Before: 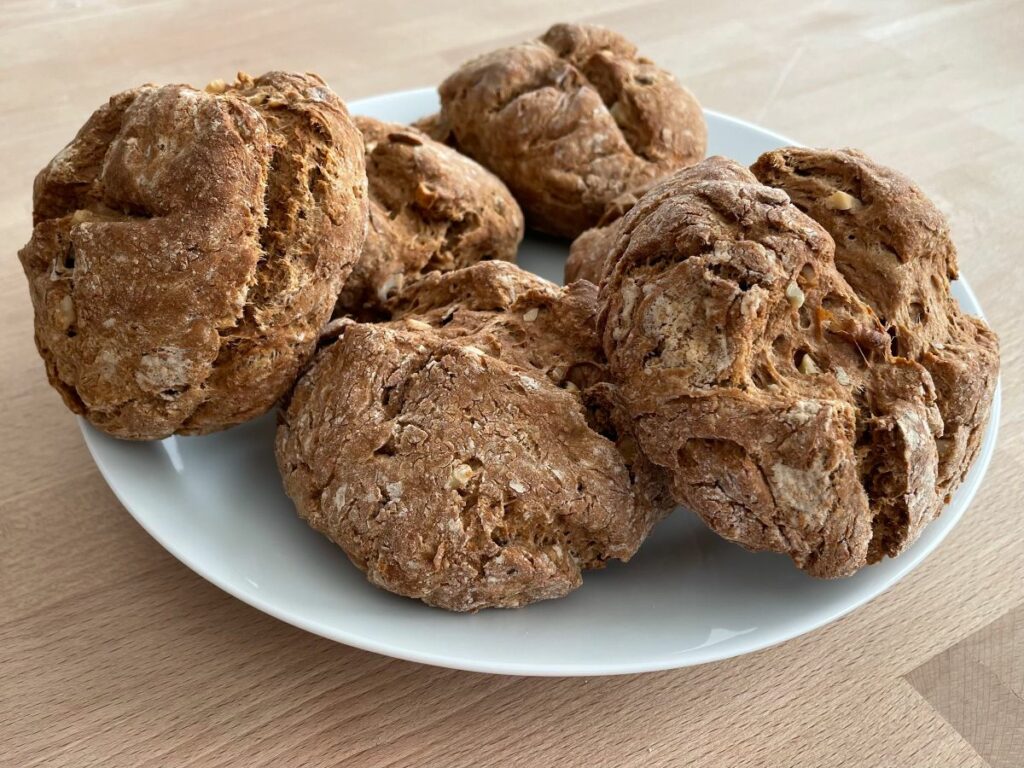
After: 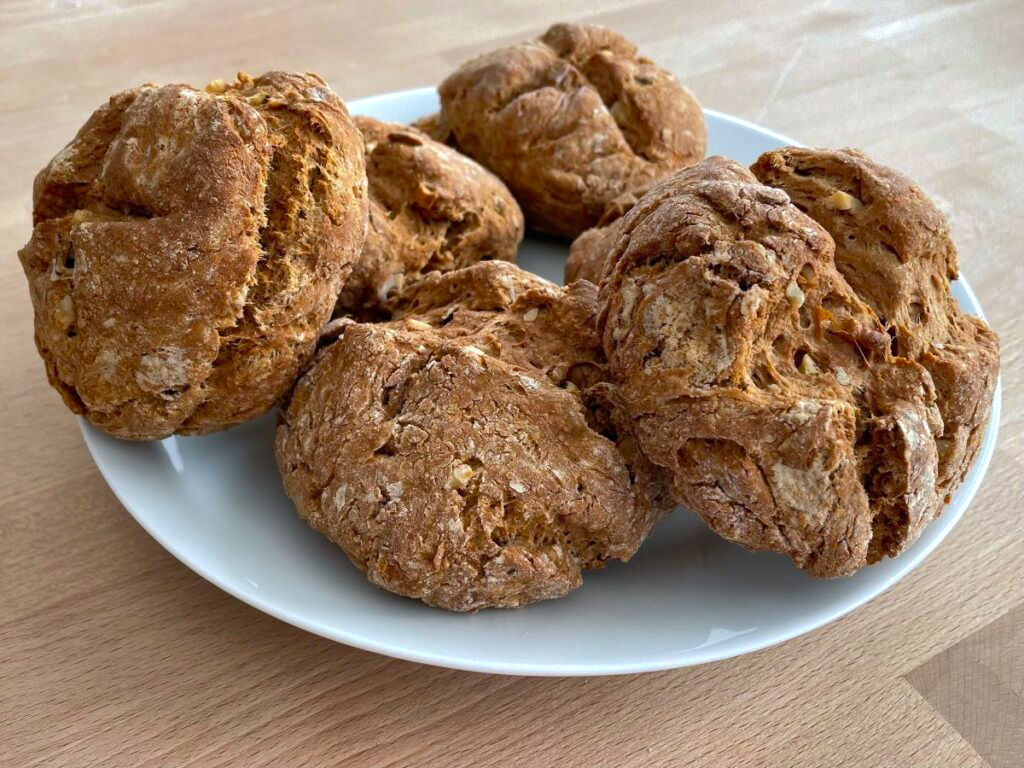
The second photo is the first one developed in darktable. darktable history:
color balance: contrast 6.48%, output saturation 113.3%
shadows and highlights: on, module defaults
white balance: red 0.983, blue 1.036
